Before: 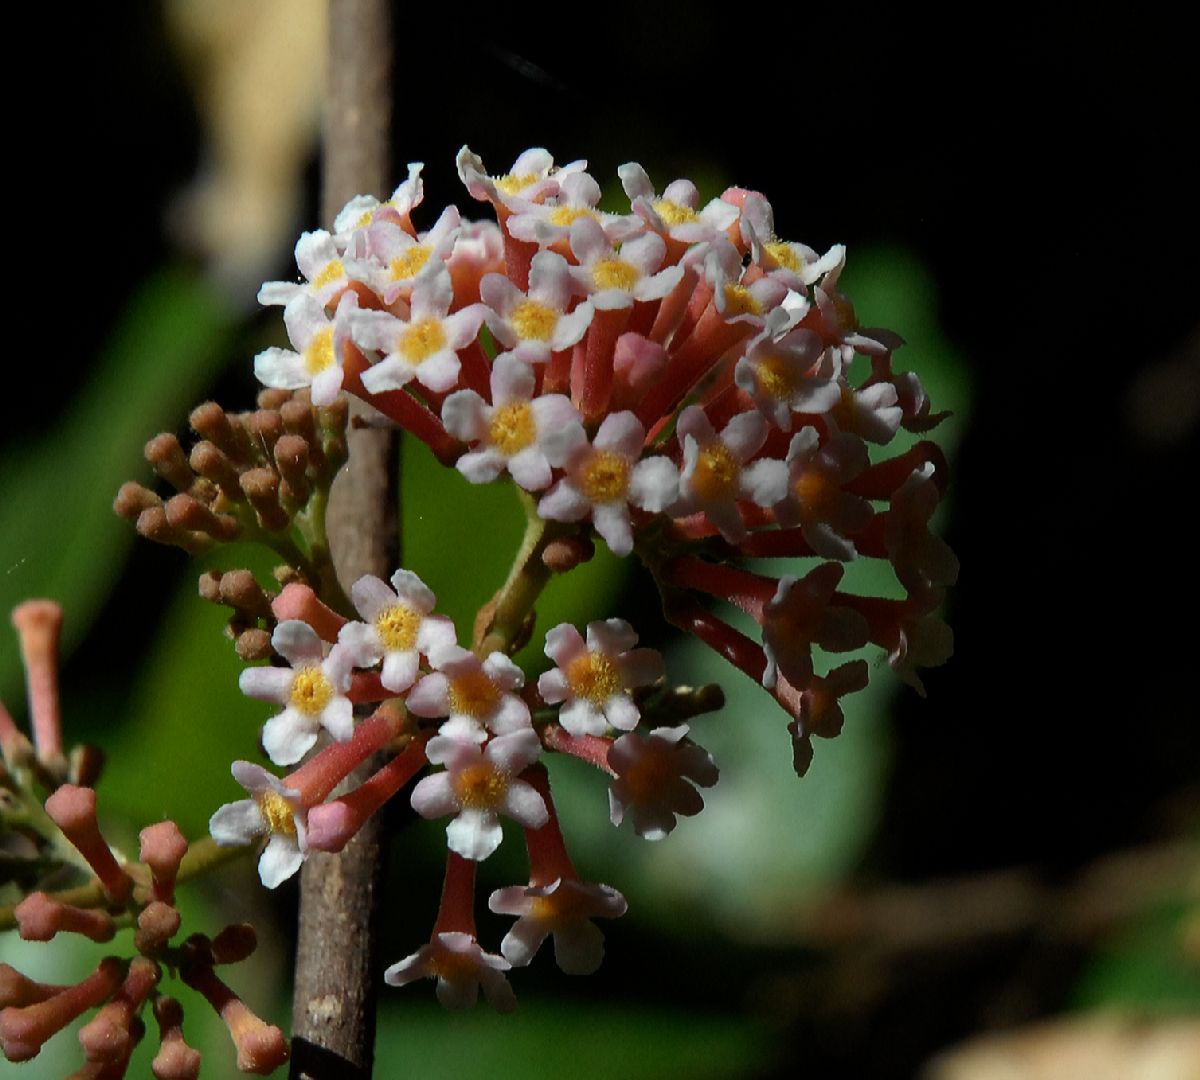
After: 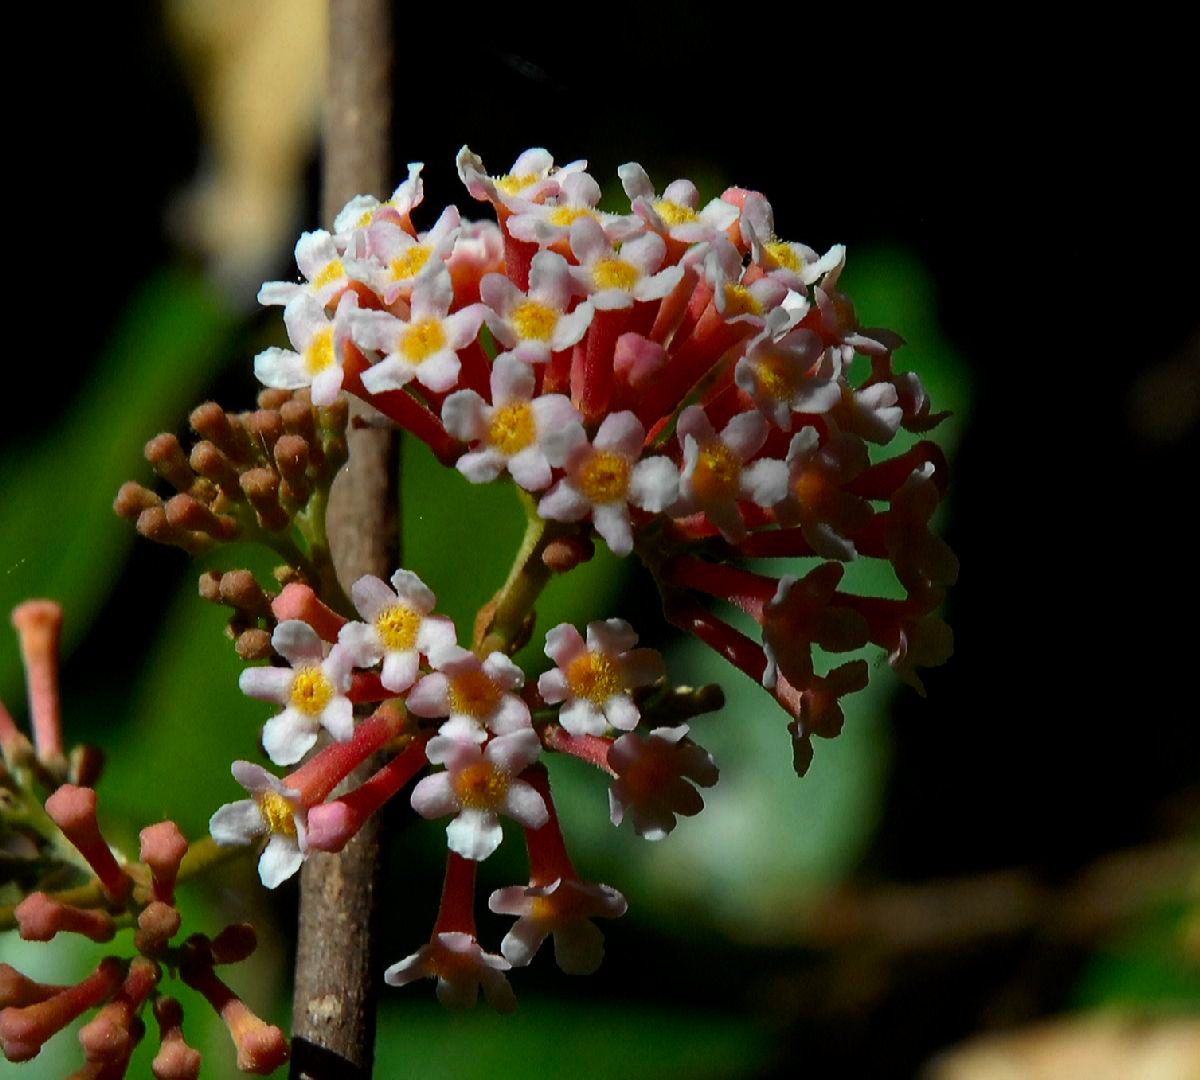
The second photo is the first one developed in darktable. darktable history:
exposure: black level correction 0.001, compensate highlight preservation false
contrast brightness saturation: contrast 0.086, saturation 0.28
